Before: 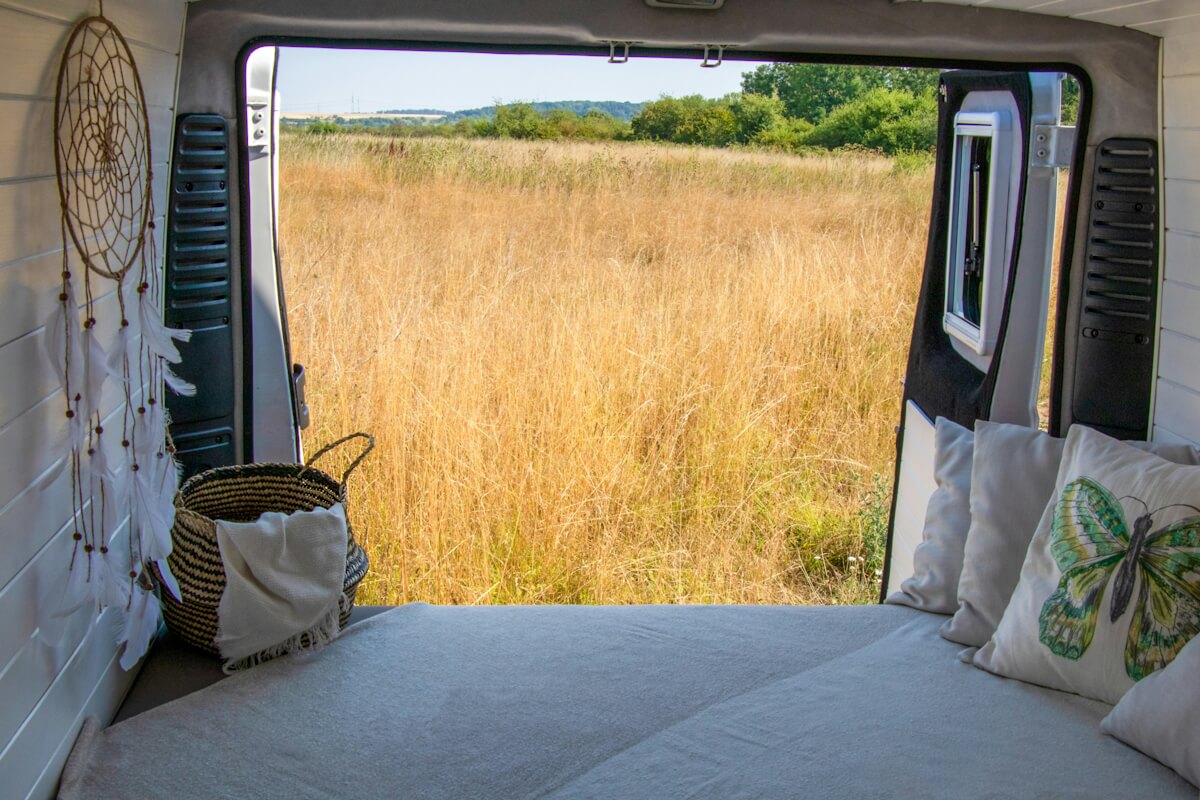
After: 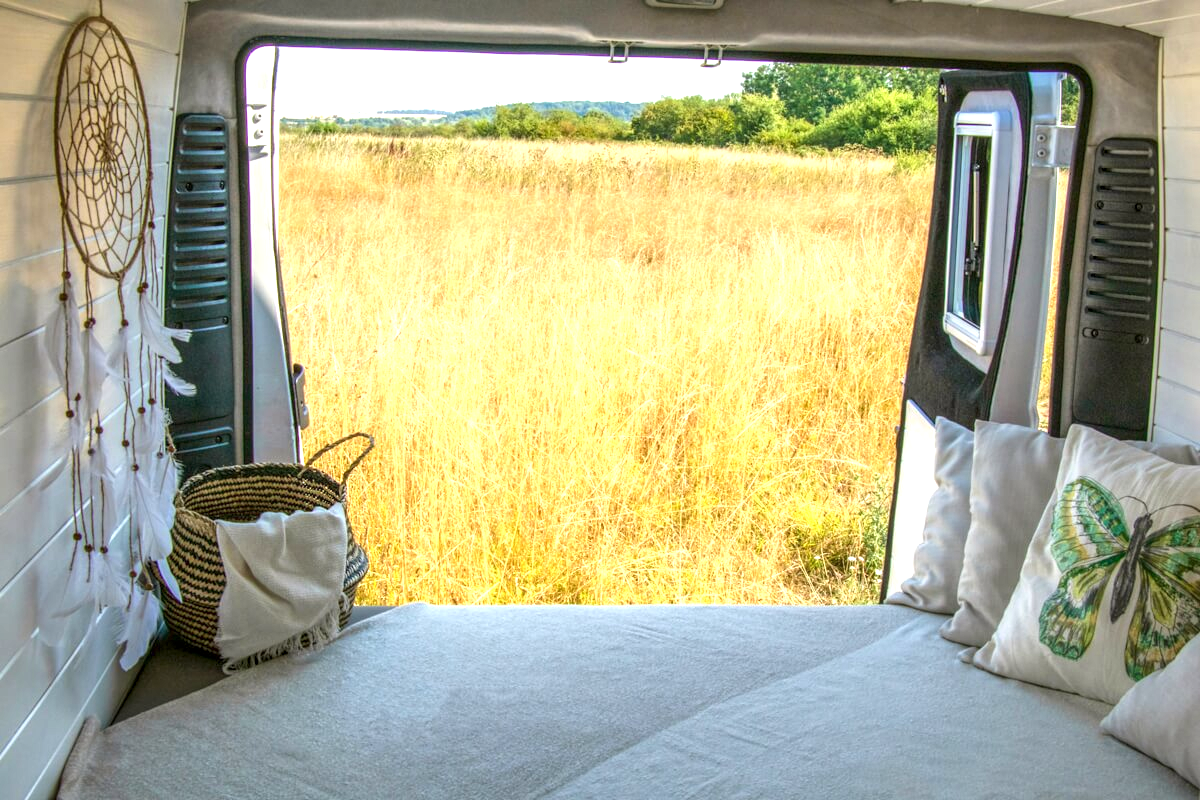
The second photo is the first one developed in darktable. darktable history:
exposure: black level correction 0, exposure 1.1 EV, compensate highlight preservation false
local contrast: on, module defaults
color balance: mode lift, gamma, gain (sRGB), lift [1.04, 1, 1, 0.97], gamma [1.01, 1, 1, 0.97], gain [0.96, 1, 1, 0.97]
color correction: saturation 0.99
